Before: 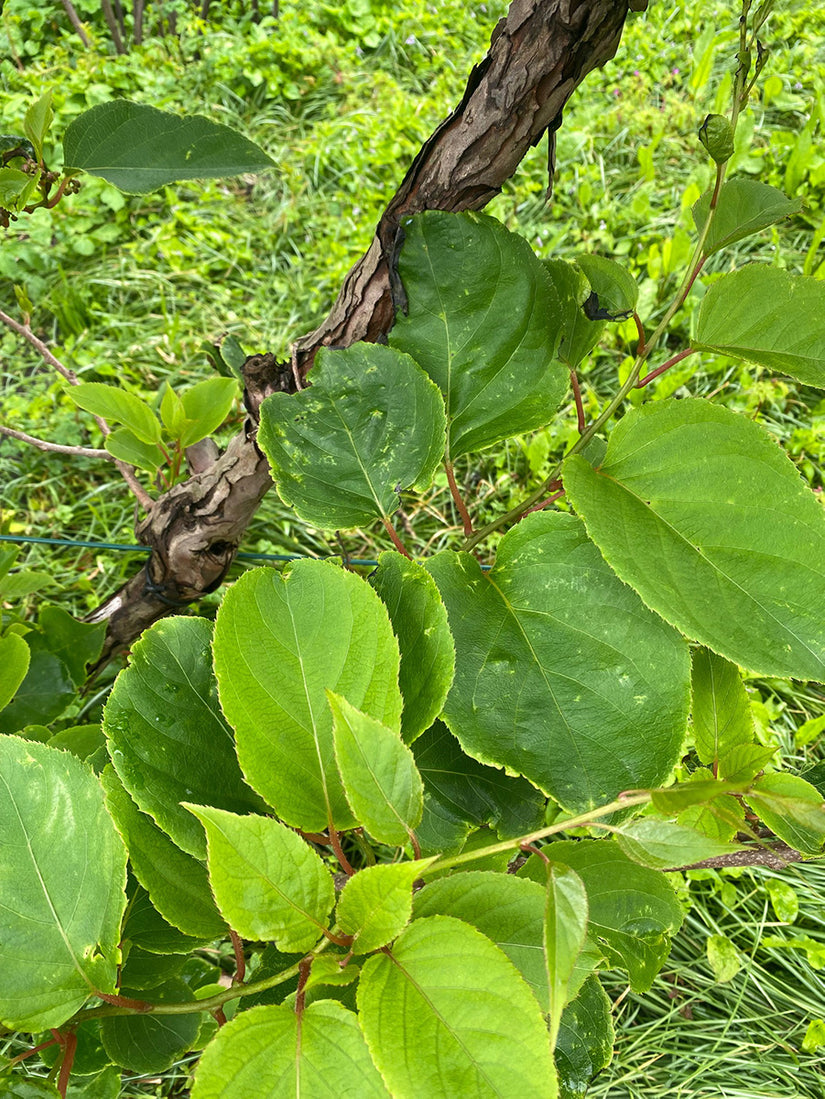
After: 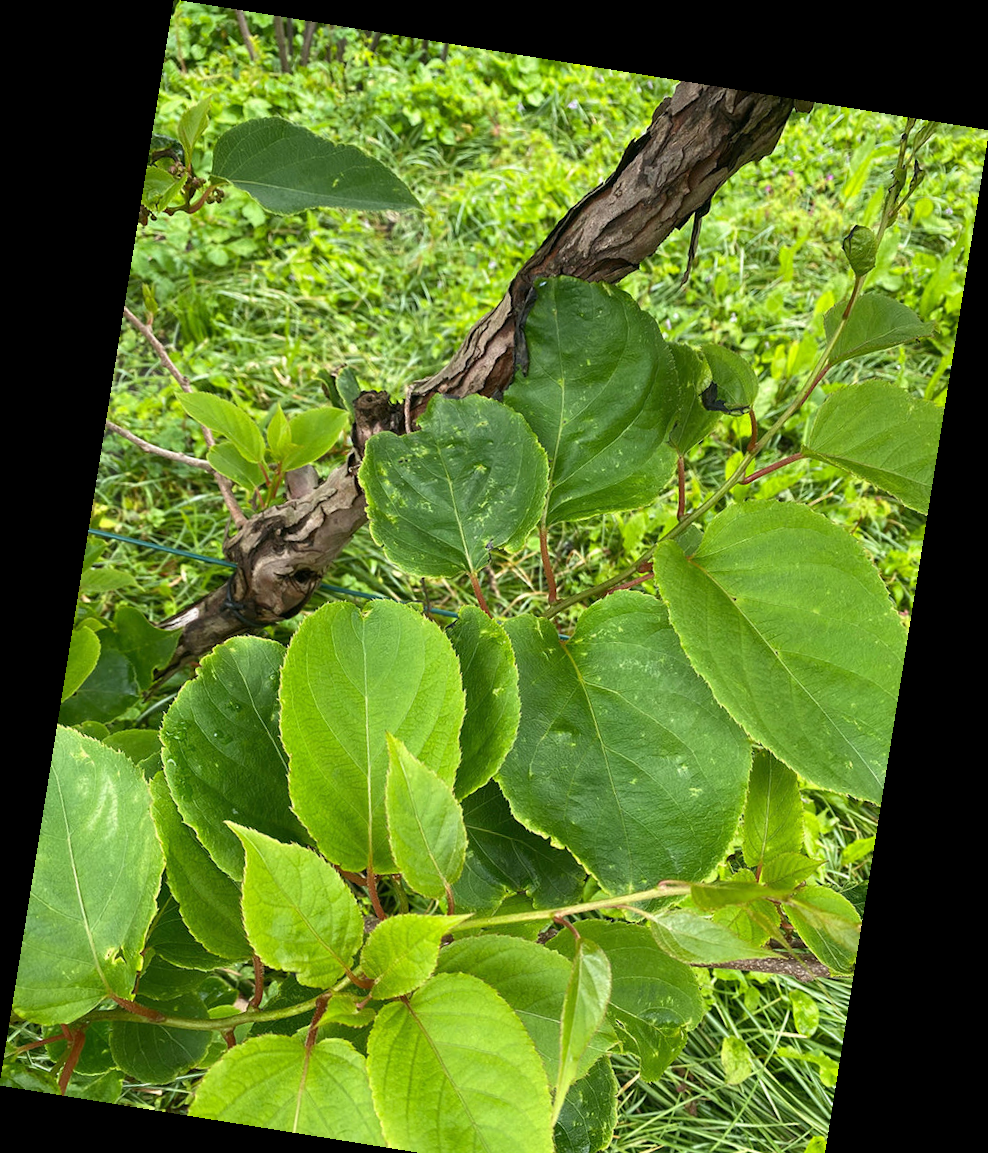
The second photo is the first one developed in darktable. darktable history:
rotate and perspective: rotation 9.12°, automatic cropping off
crop and rotate: top 0%, bottom 5.097%
